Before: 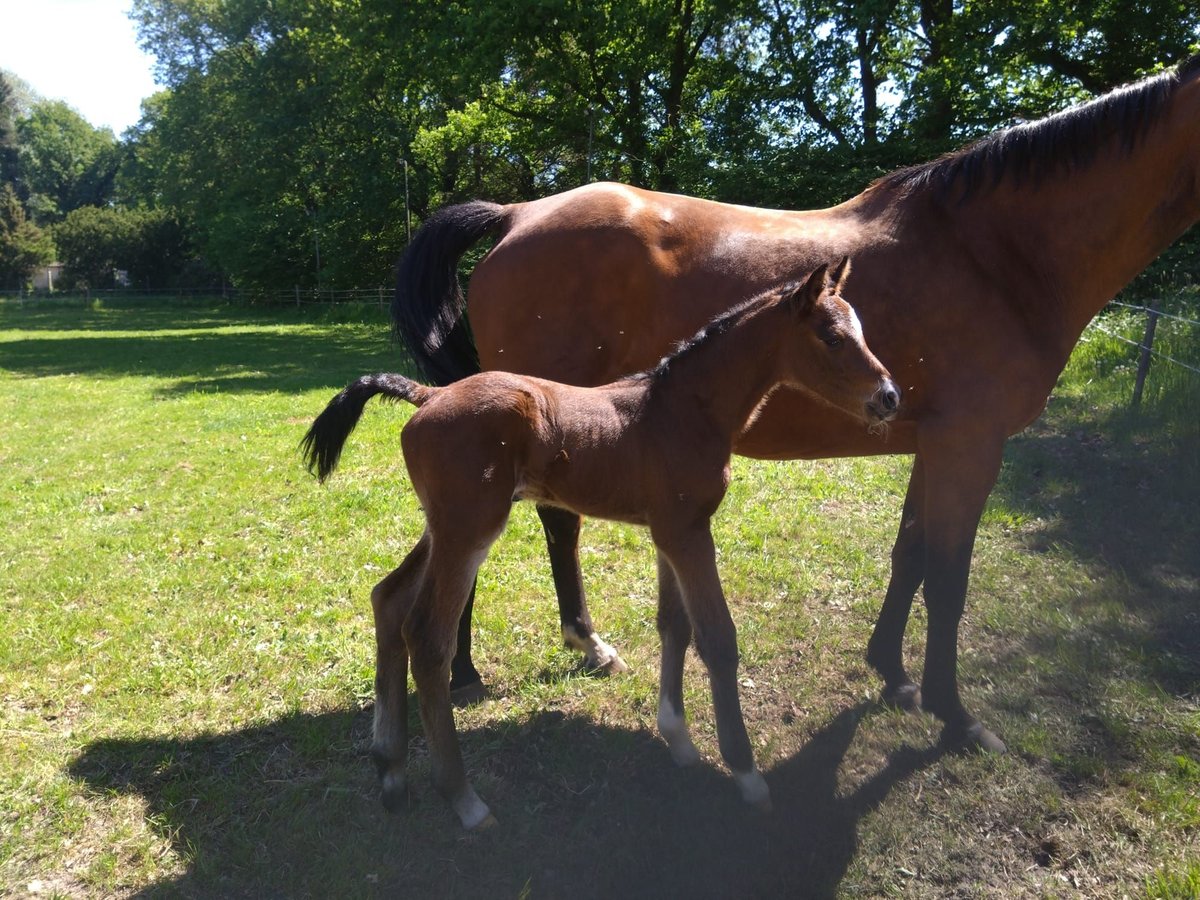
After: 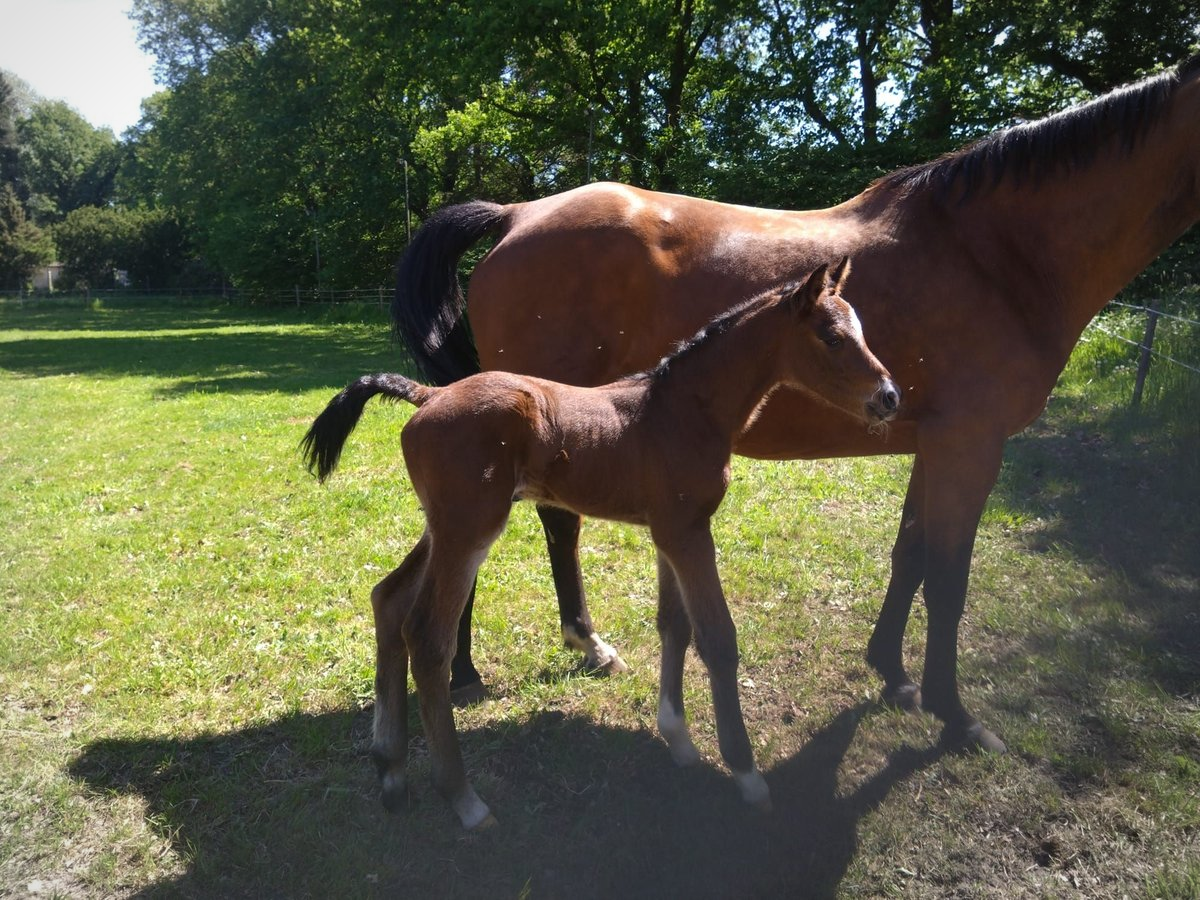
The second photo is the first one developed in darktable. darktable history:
vignetting: fall-off start 88.71%, fall-off radius 42.94%, brightness -0.263, width/height ratio 1.168, unbound false
